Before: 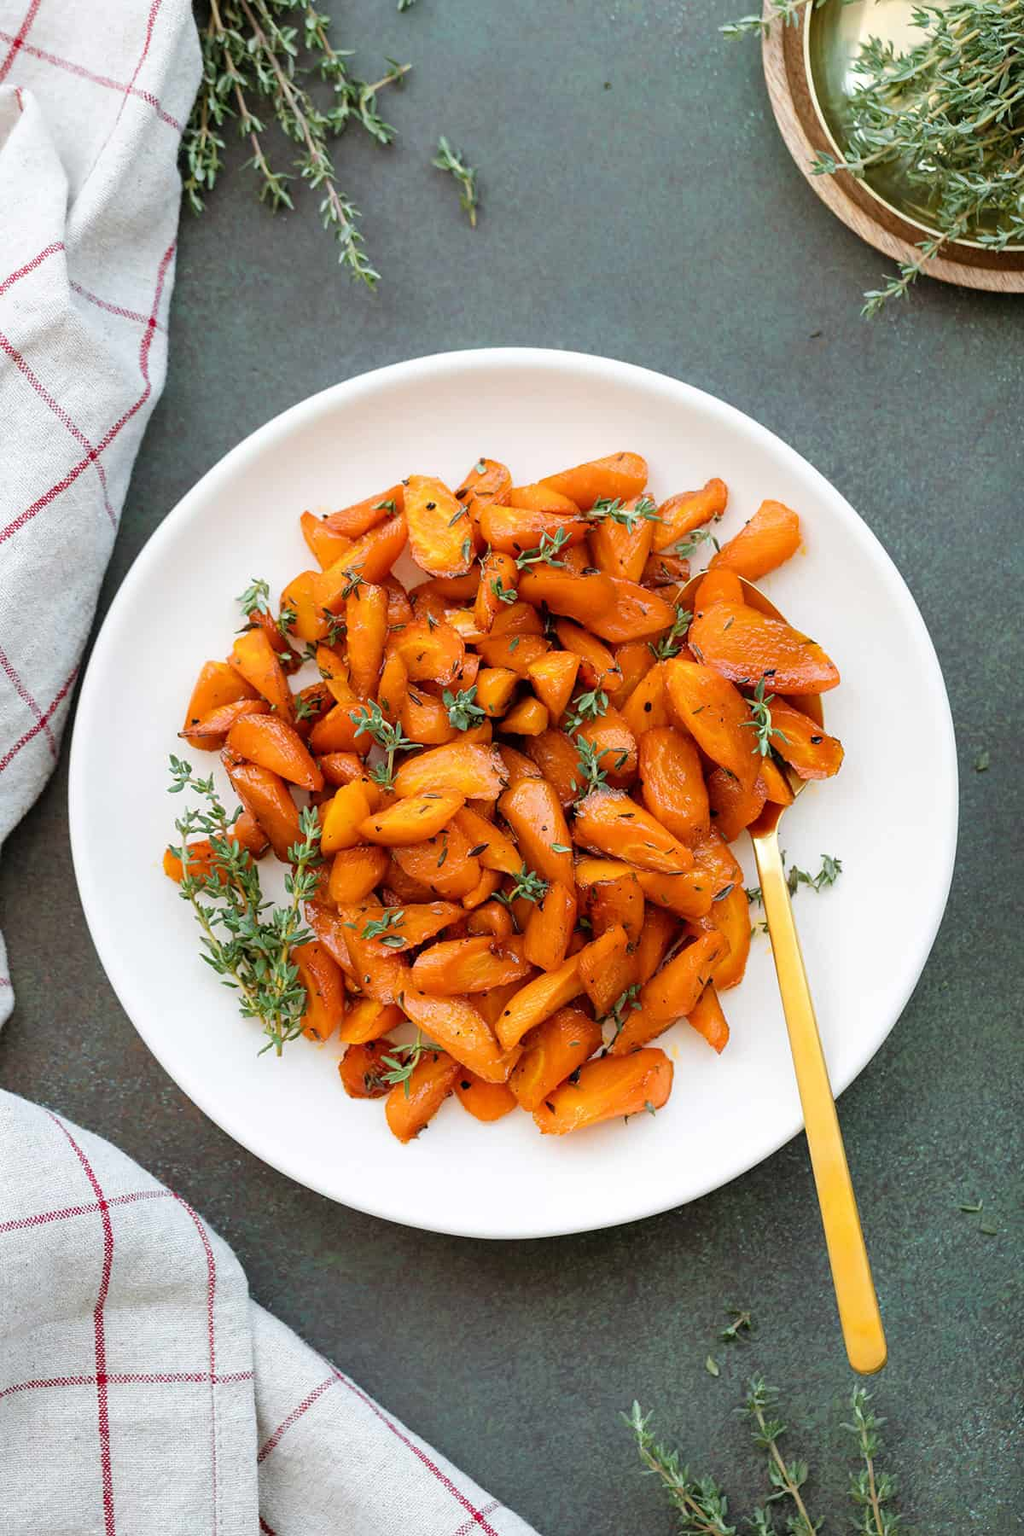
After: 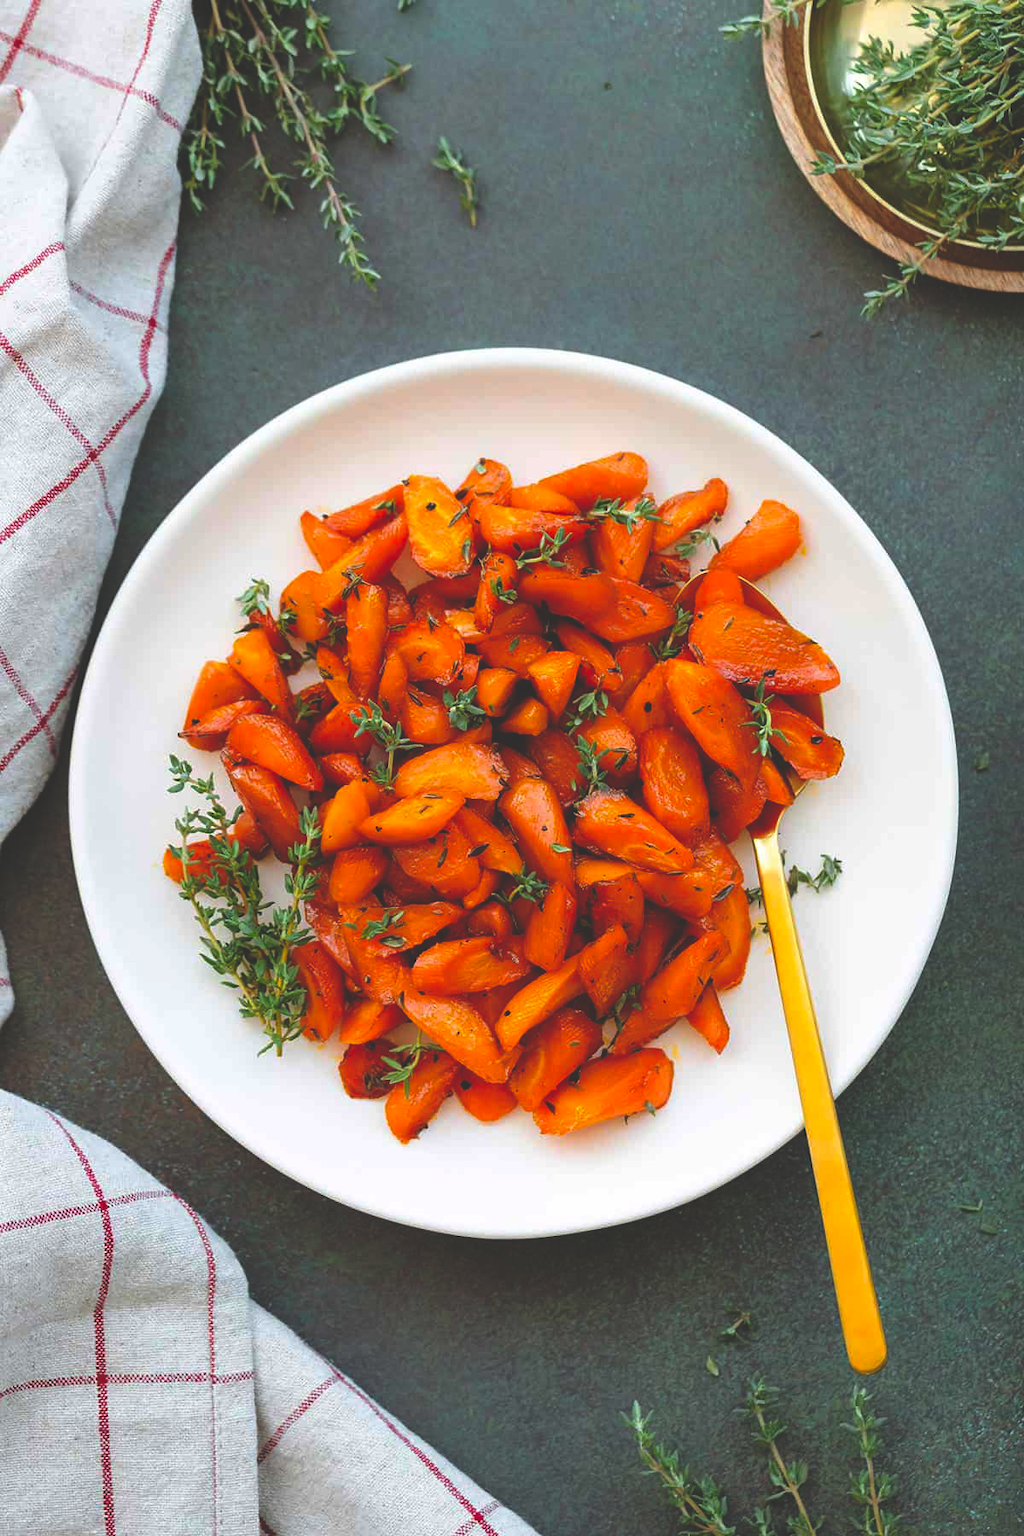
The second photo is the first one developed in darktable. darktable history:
color balance: output saturation 110%
rgb curve: curves: ch0 [(0, 0.186) (0.314, 0.284) (0.775, 0.708) (1, 1)], compensate middle gray true, preserve colors none
contrast brightness saturation: contrast 0.04, saturation 0.16
